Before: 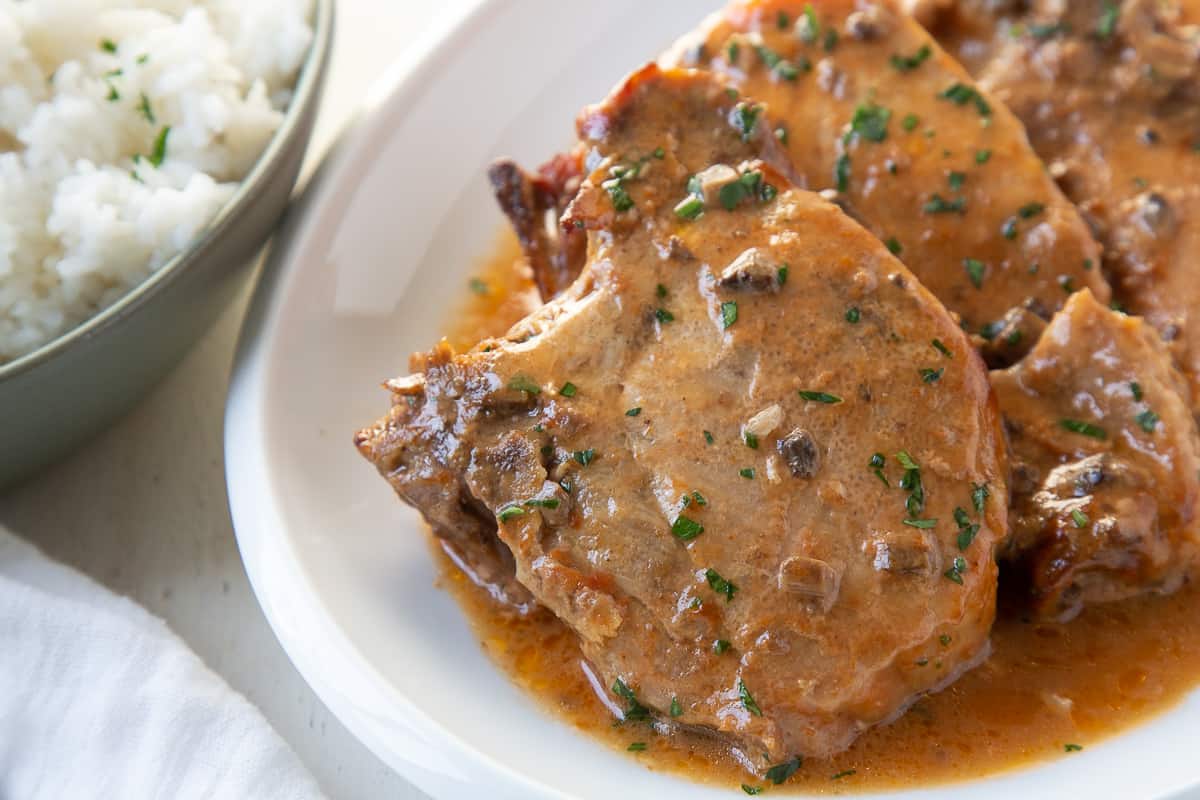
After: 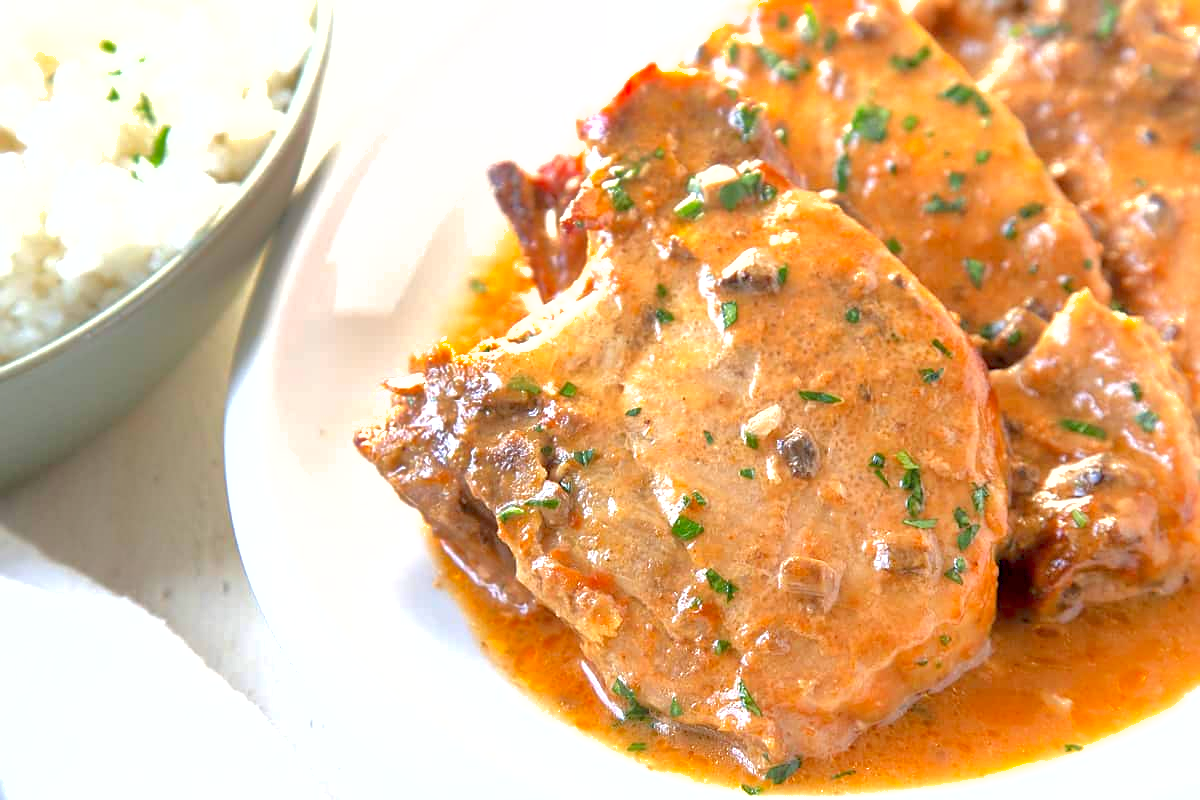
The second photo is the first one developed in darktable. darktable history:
sharpen: amount 0.2
base curve: curves: ch0 [(0, 0) (0.158, 0.273) (0.879, 0.895) (1, 1)]
exposure: black level correction 0.001, exposure 1.053 EV, compensate highlight preservation false
shadows and highlights: on, module defaults
